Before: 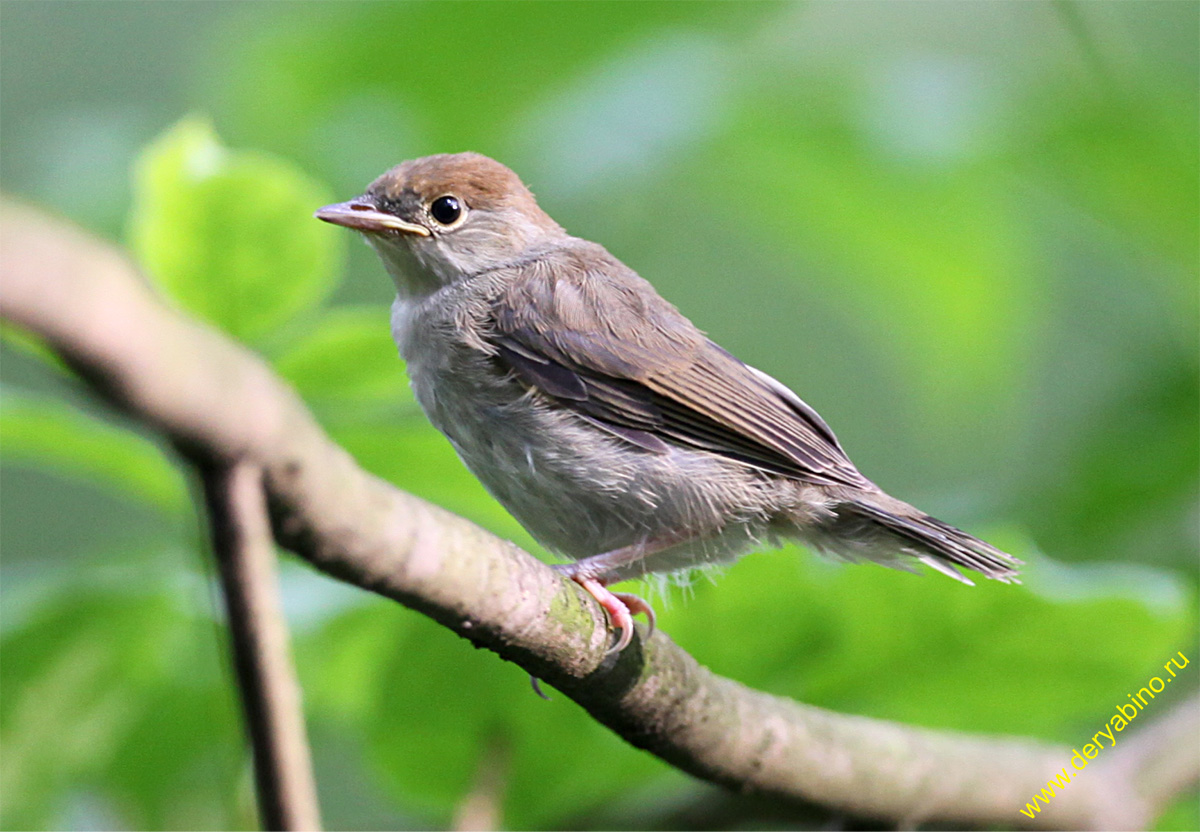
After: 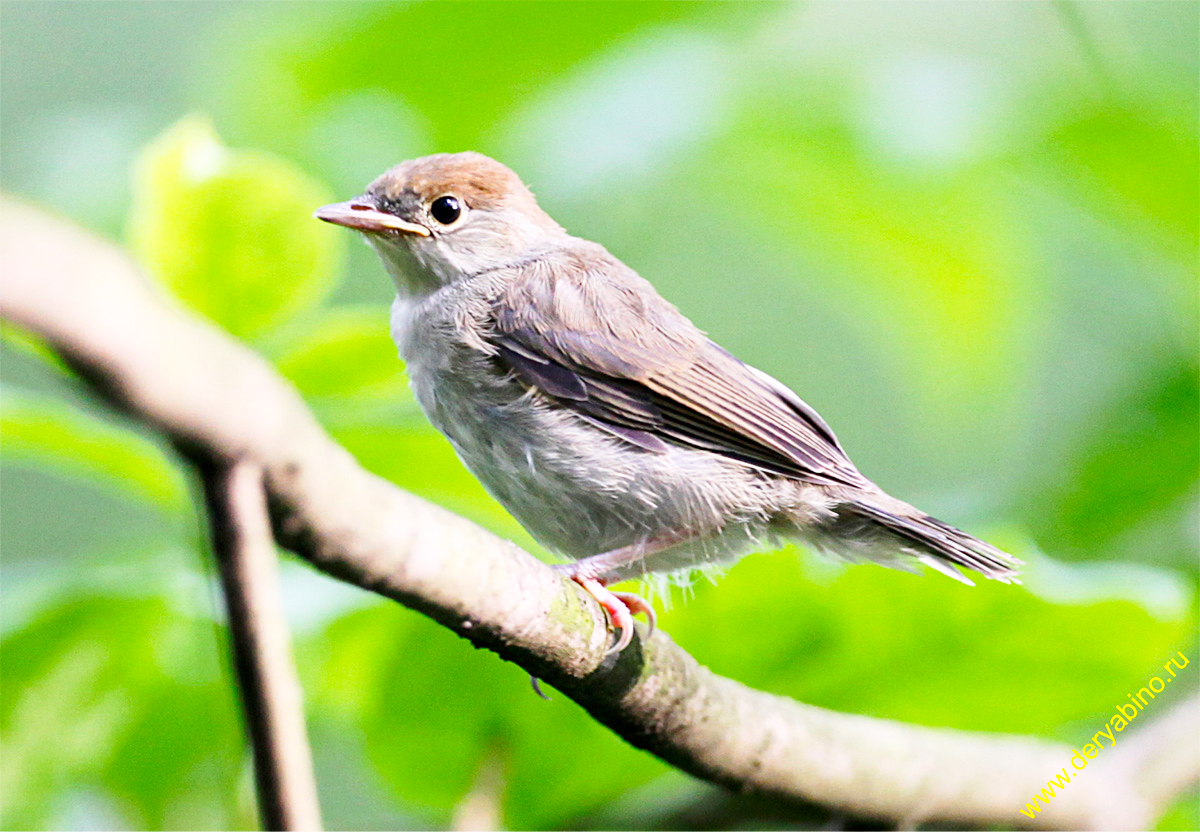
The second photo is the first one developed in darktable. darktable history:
color balance rgb: highlights gain › chroma 0.171%, highlights gain › hue 330.24°, perceptual saturation grading › global saturation 25.47%, global vibrance -24.642%
base curve: curves: ch0 [(0, 0) (0.005, 0.002) (0.15, 0.3) (0.4, 0.7) (0.75, 0.95) (1, 1)], preserve colors none
